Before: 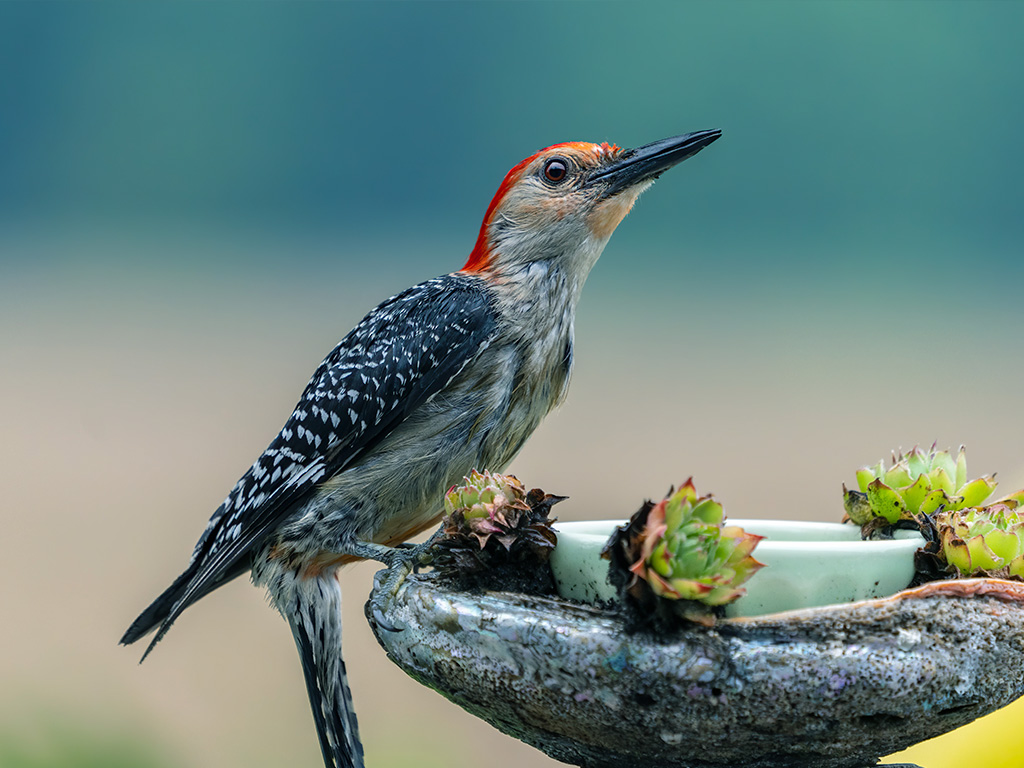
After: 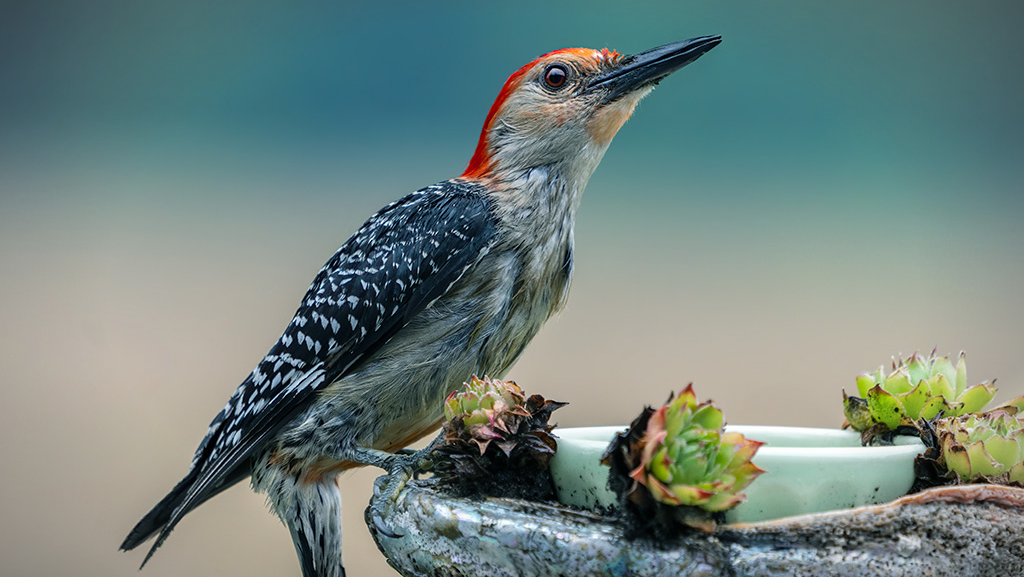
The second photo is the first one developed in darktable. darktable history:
crop and rotate: top 12.338%, bottom 12.435%
vignetting: fall-off start 79.36%, width/height ratio 1.329
tone equalizer: smoothing diameter 2.19%, edges refinement/feathering 16.55, mask exposure compensation -1.57 EV, filter diffusion 5
